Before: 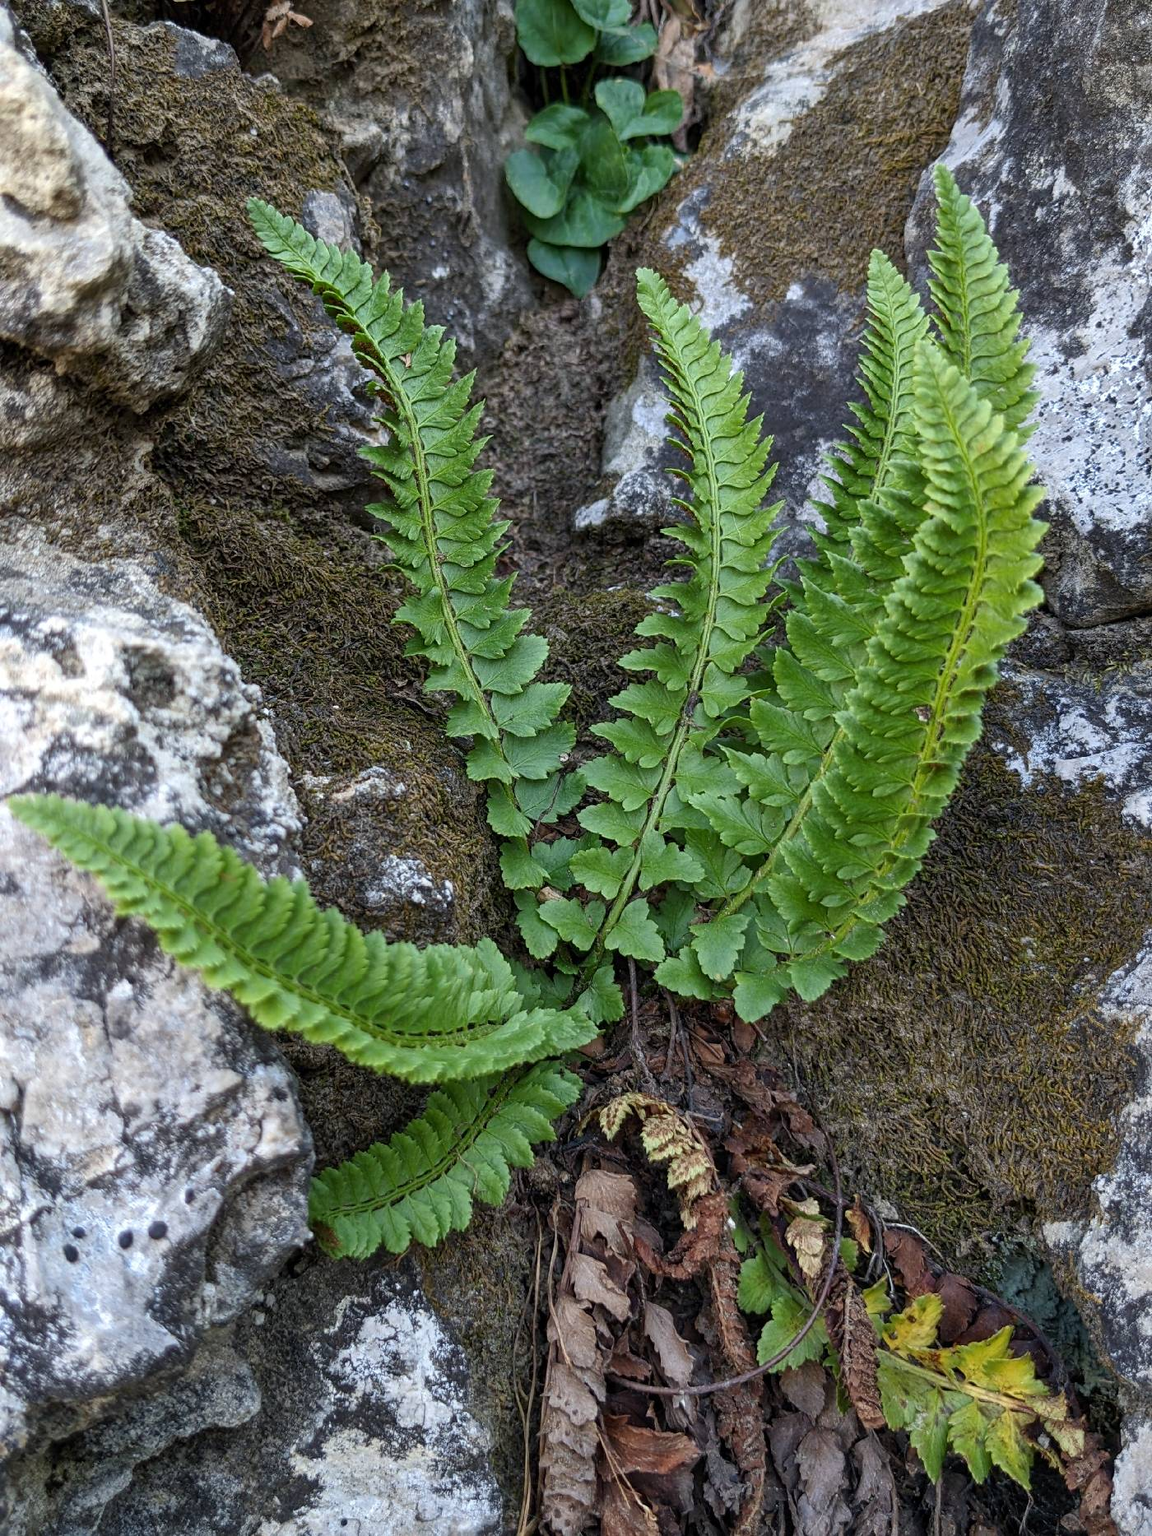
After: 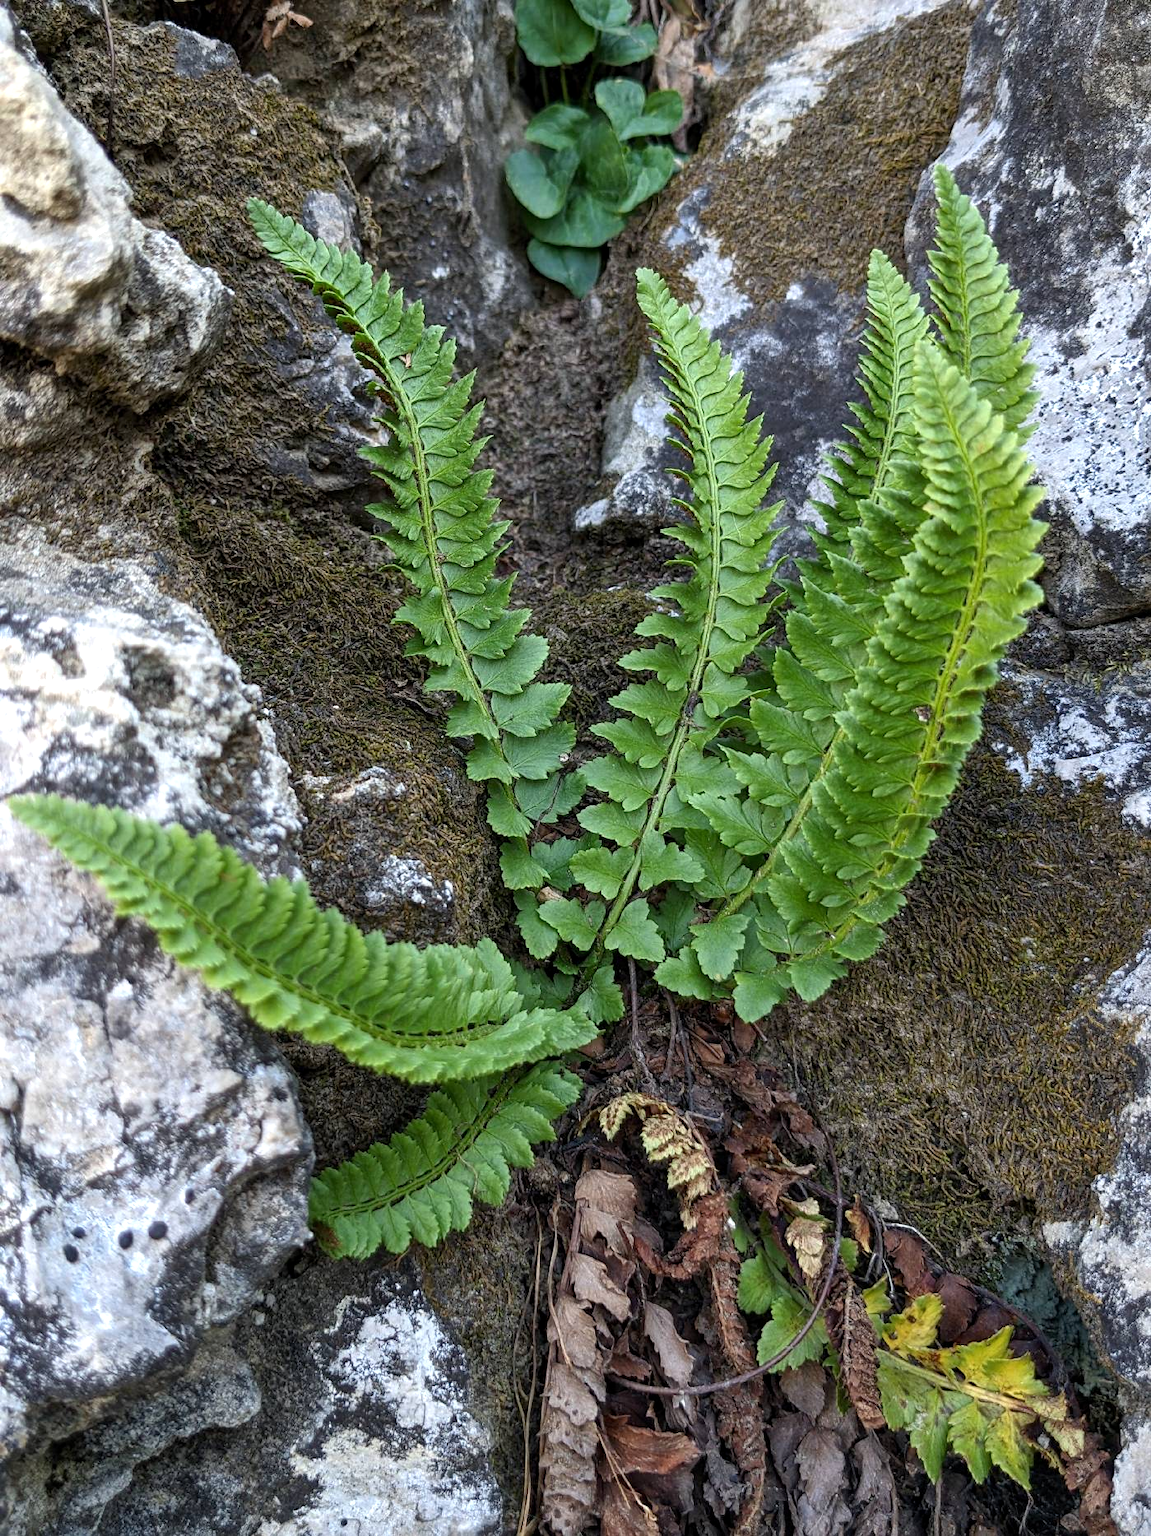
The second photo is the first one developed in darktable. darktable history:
exposure: black level correction 0.001, exposure 0.192 EV, compensate exposure bias true, compensate highlight preservation false
color balance rgb: perceptual saturation grading › global saturation 0.216%, contrast 5.048%
